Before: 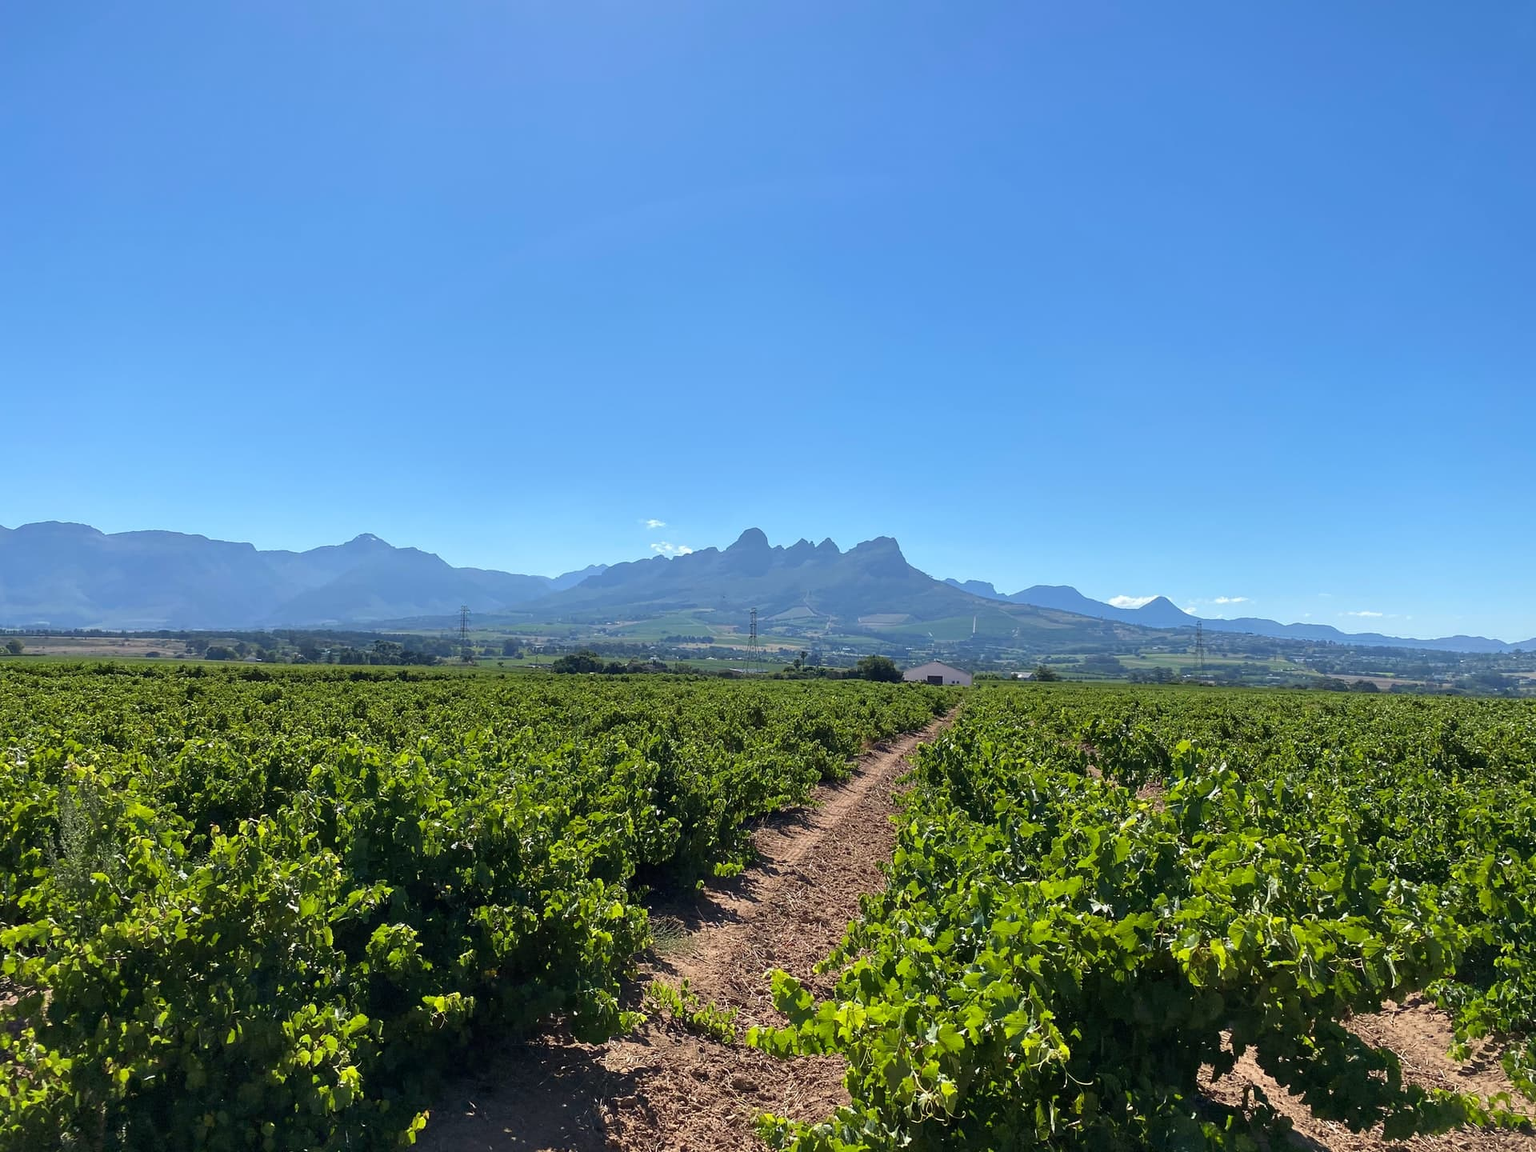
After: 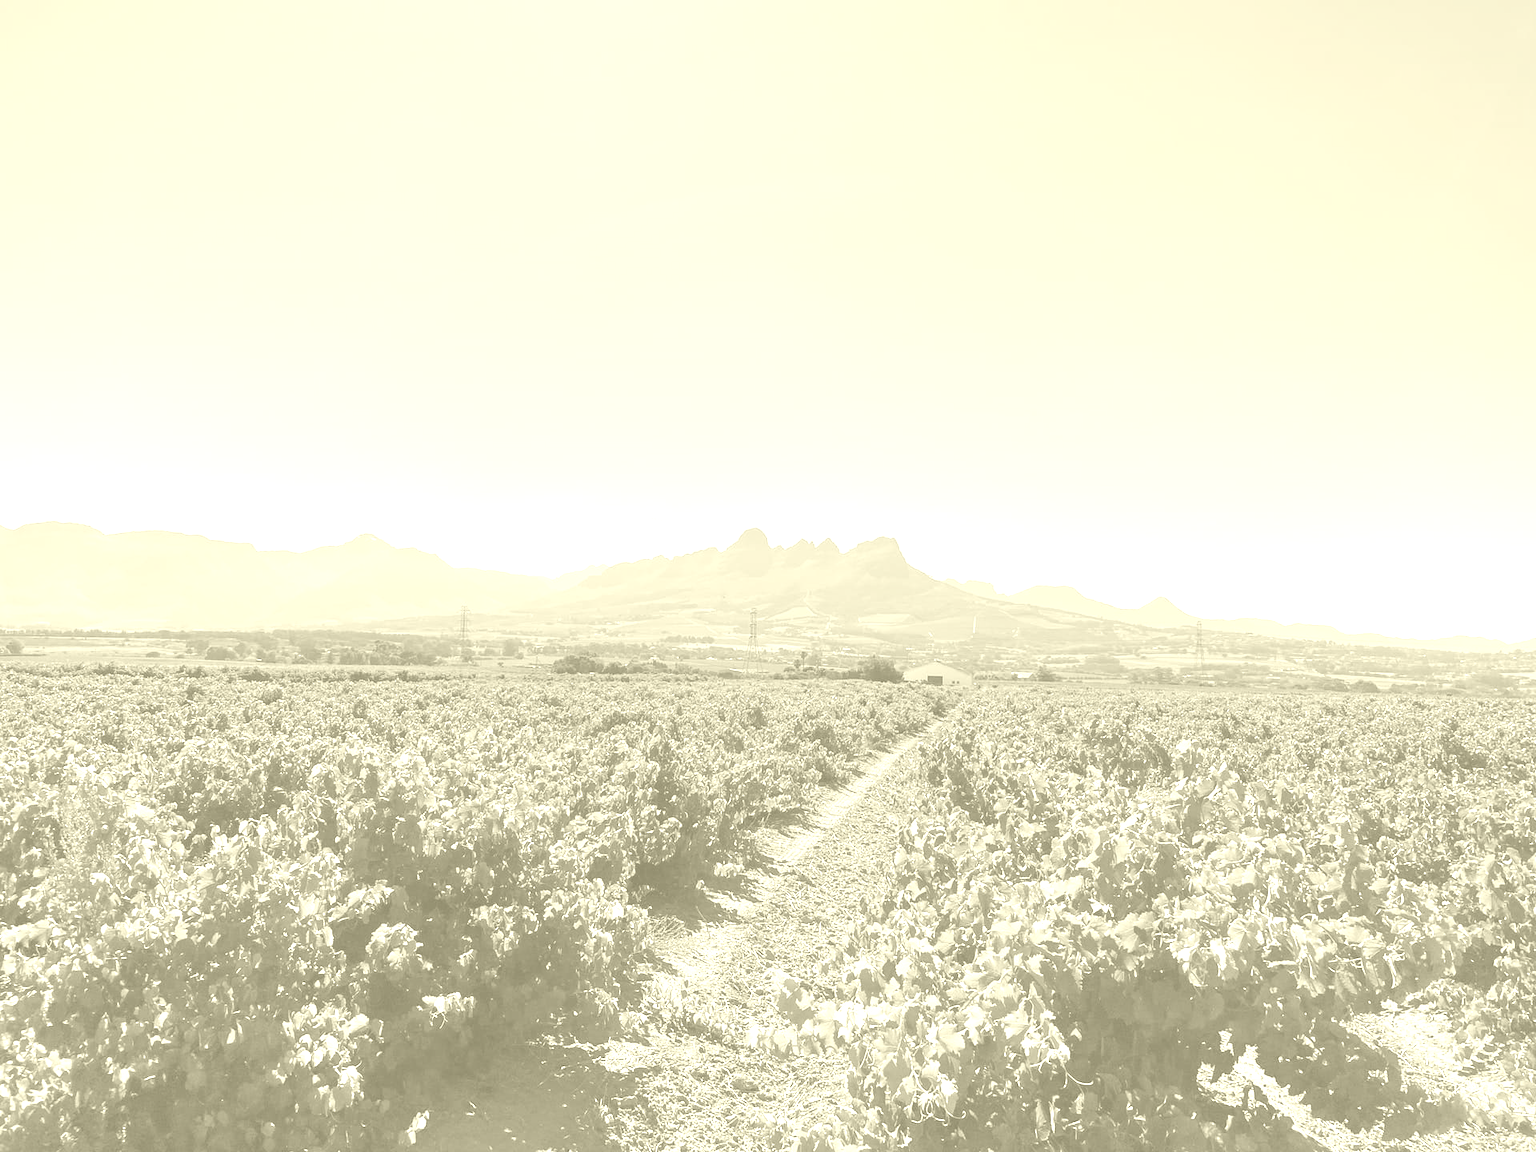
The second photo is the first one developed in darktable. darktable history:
tone equalizer: -7 EV 0.18 EV, -6 EV 0.12 EV, -5 EV 0.08 EV, -4 EV 0.04 EV, -2 EV -0.02 EV, -1 EV -0.04 EV, +0 EV -0.06 EV, luminance estimator HSV value / RGB max
colorize: hue 43.2°, saturation 40%, version 1
exposure: black level correction 0, exposure 1.379 EV, compensate exposure bias true, compensate highlight preservation false
